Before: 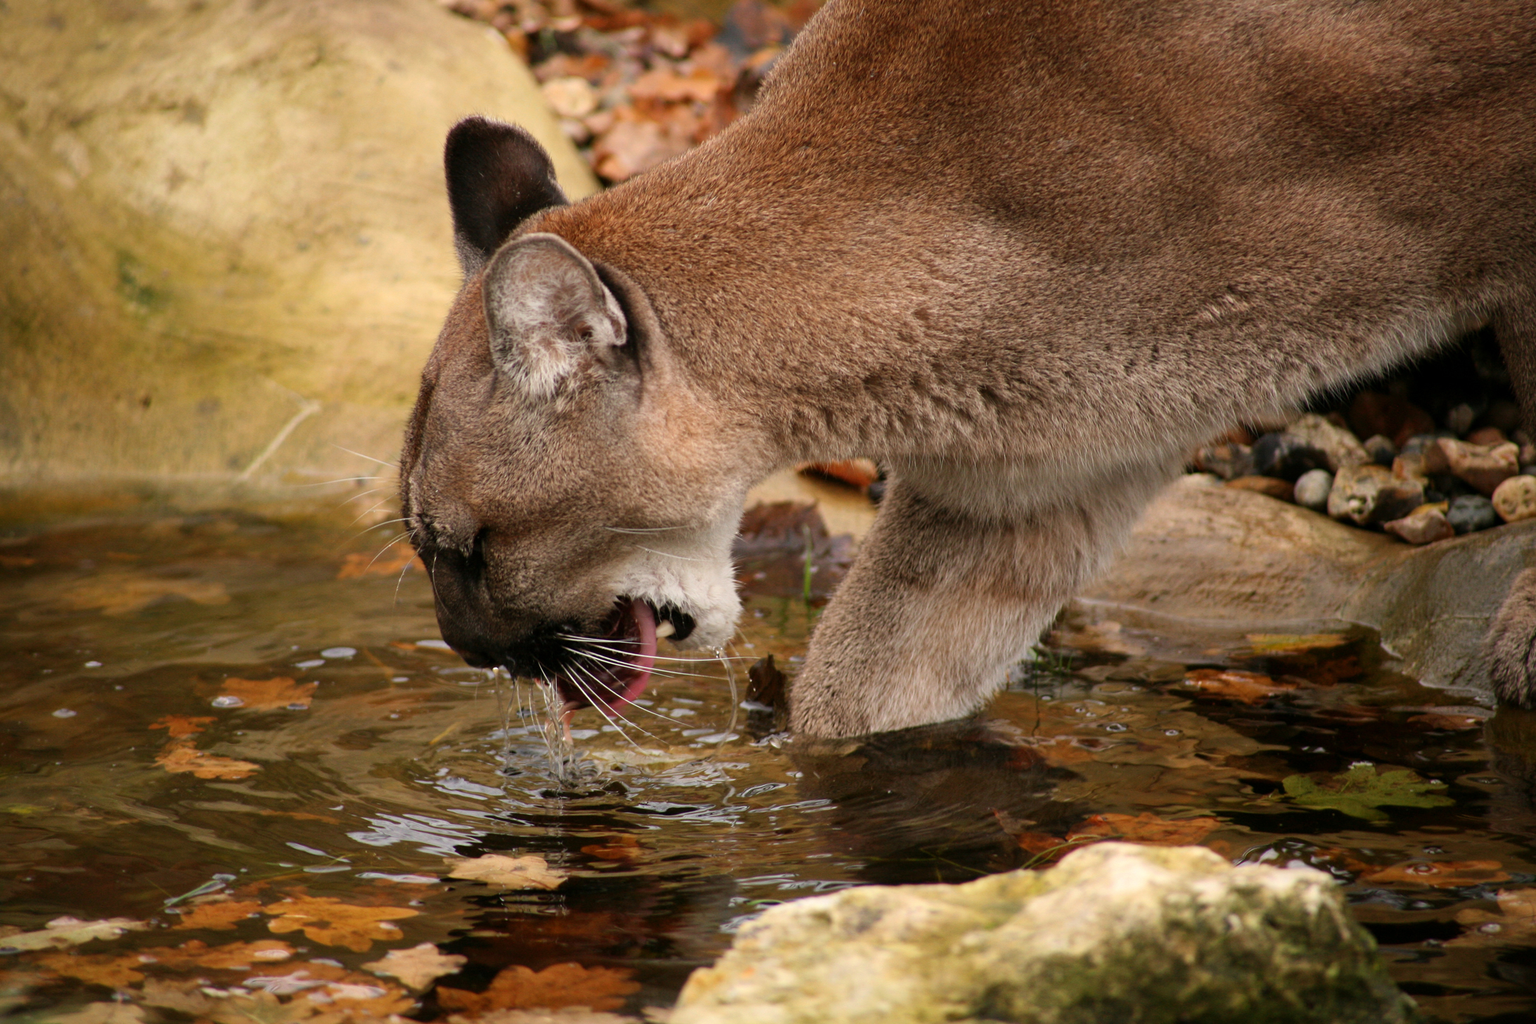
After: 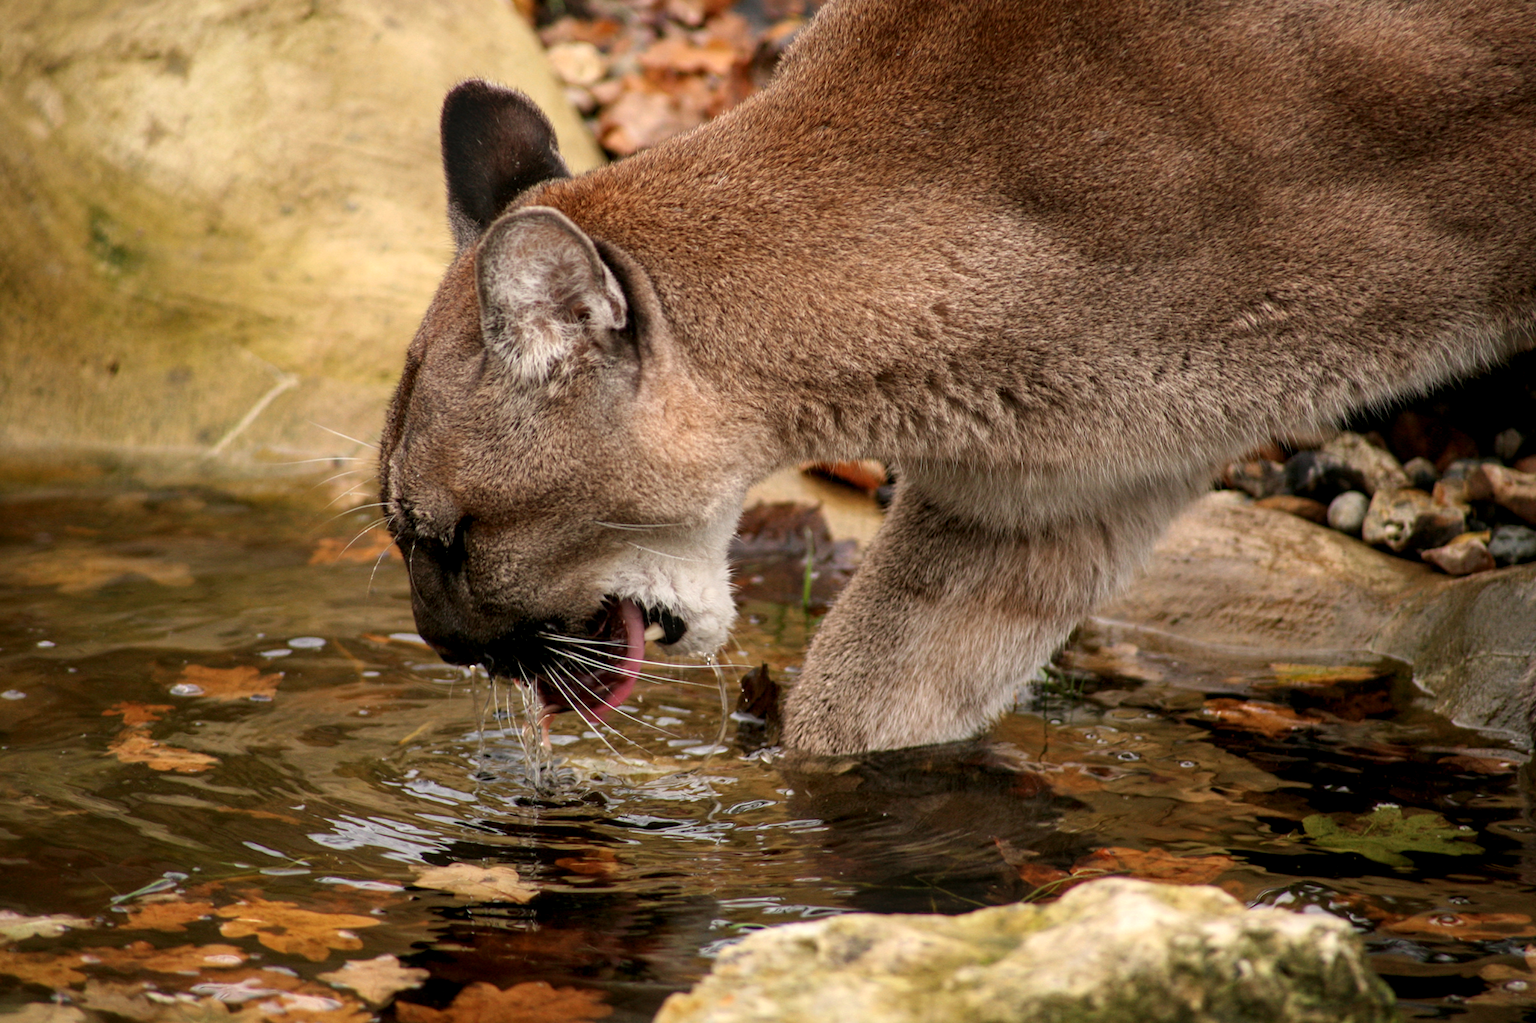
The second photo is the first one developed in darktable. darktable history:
local contrast: detail 130%
crop and rotate: angle -2.38°
